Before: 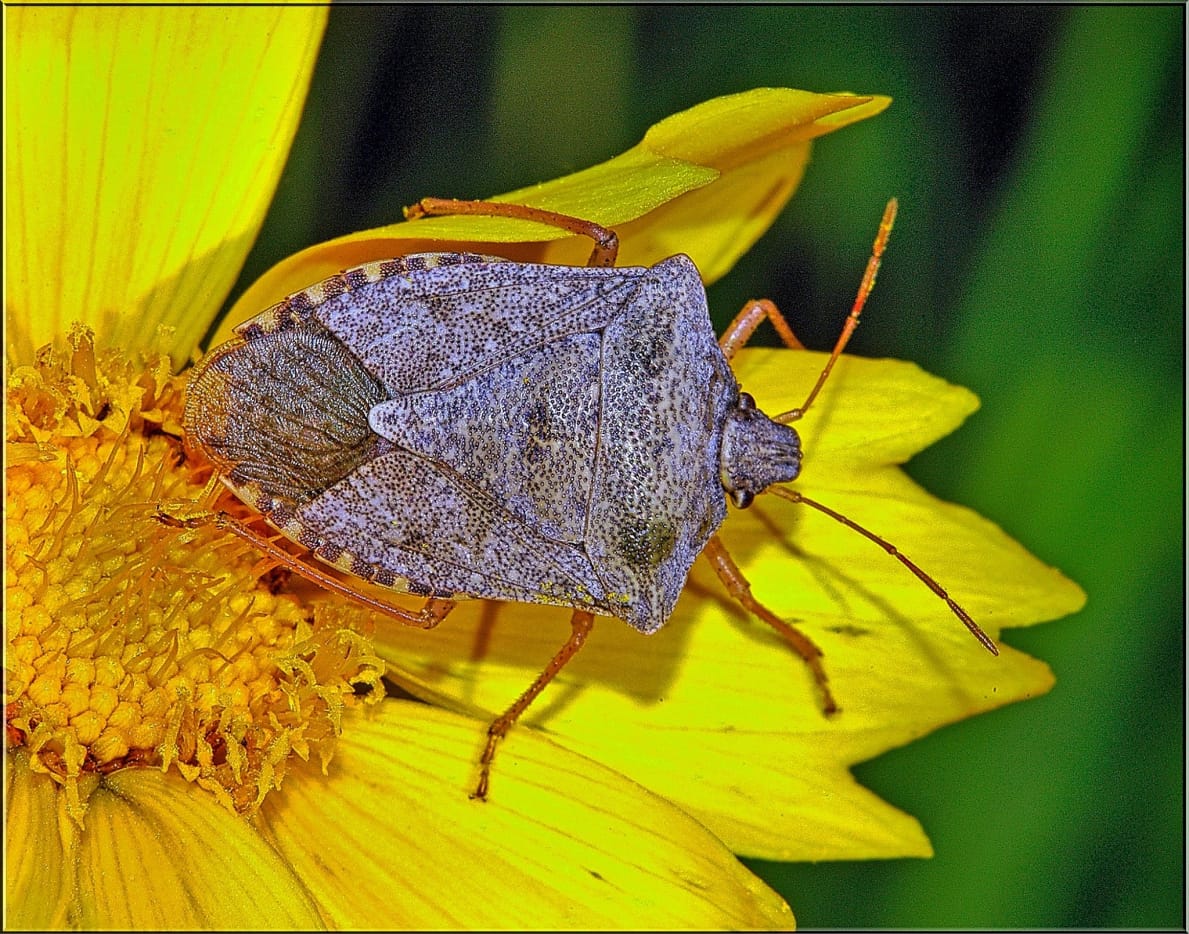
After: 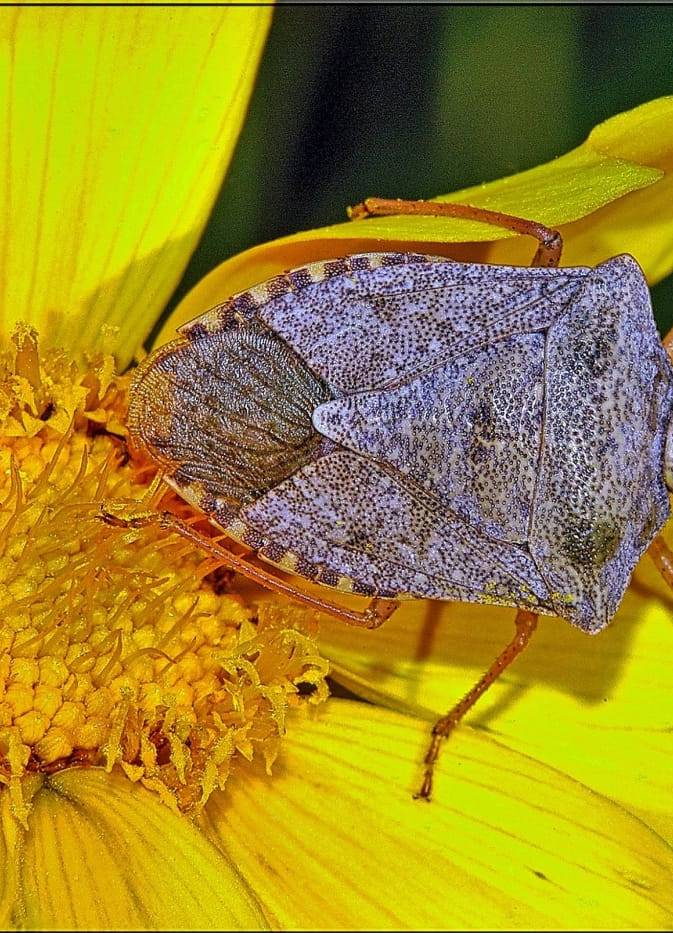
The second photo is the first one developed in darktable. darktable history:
crop: left 4.777%, right 38.609%
